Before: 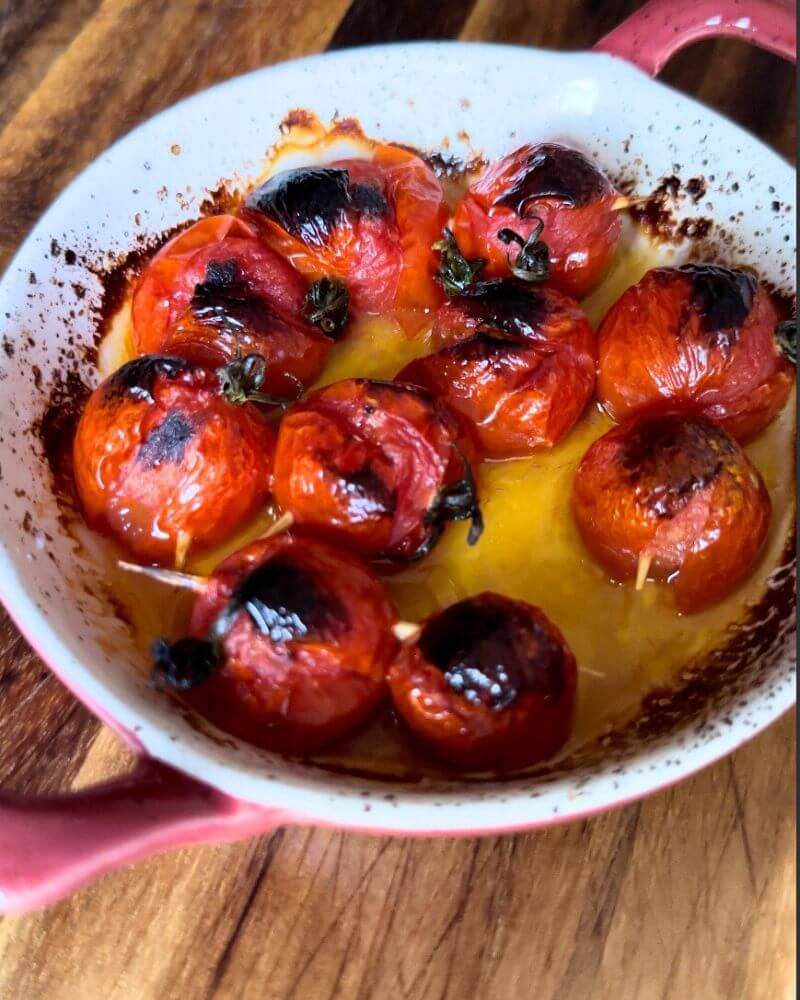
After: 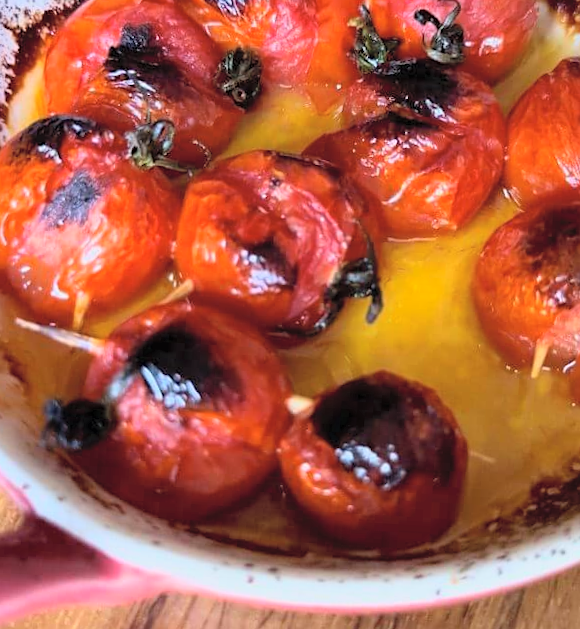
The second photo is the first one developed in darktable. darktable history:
exposure: exposure -0.293 EV, compensate highlight preservation false
contrast brightness saturation: contrast 0.1, brightness 0.3, saturation 0.14
crop and rotate: angle -3.37°, left 9.79%, top 20.73%, right 12.42%, bottom 11.82%
sharpen: amount 0.2
